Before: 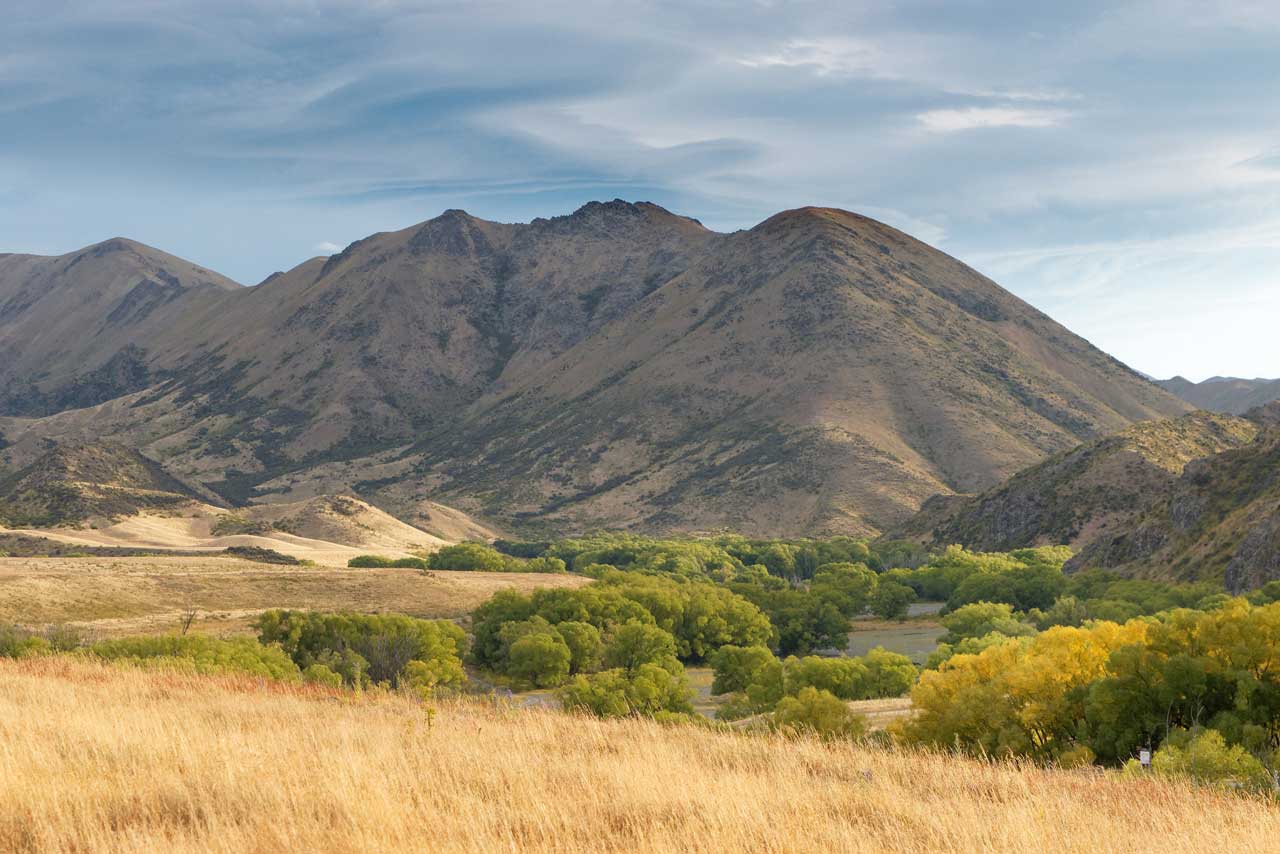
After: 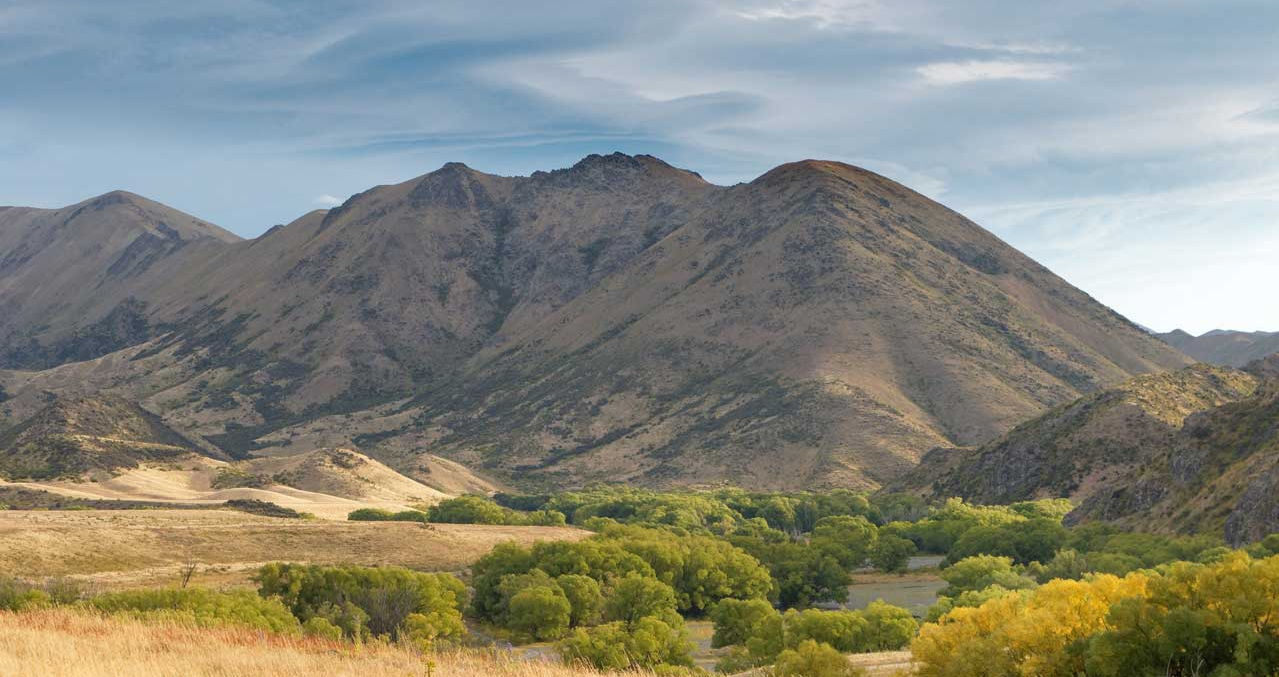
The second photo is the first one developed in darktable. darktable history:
crop and rotate: top 5.663%, bottom 15.006%
shadows and highlights: shadows 29.35, highlights -28.99, low approximation 0.01, soften with gaussian
